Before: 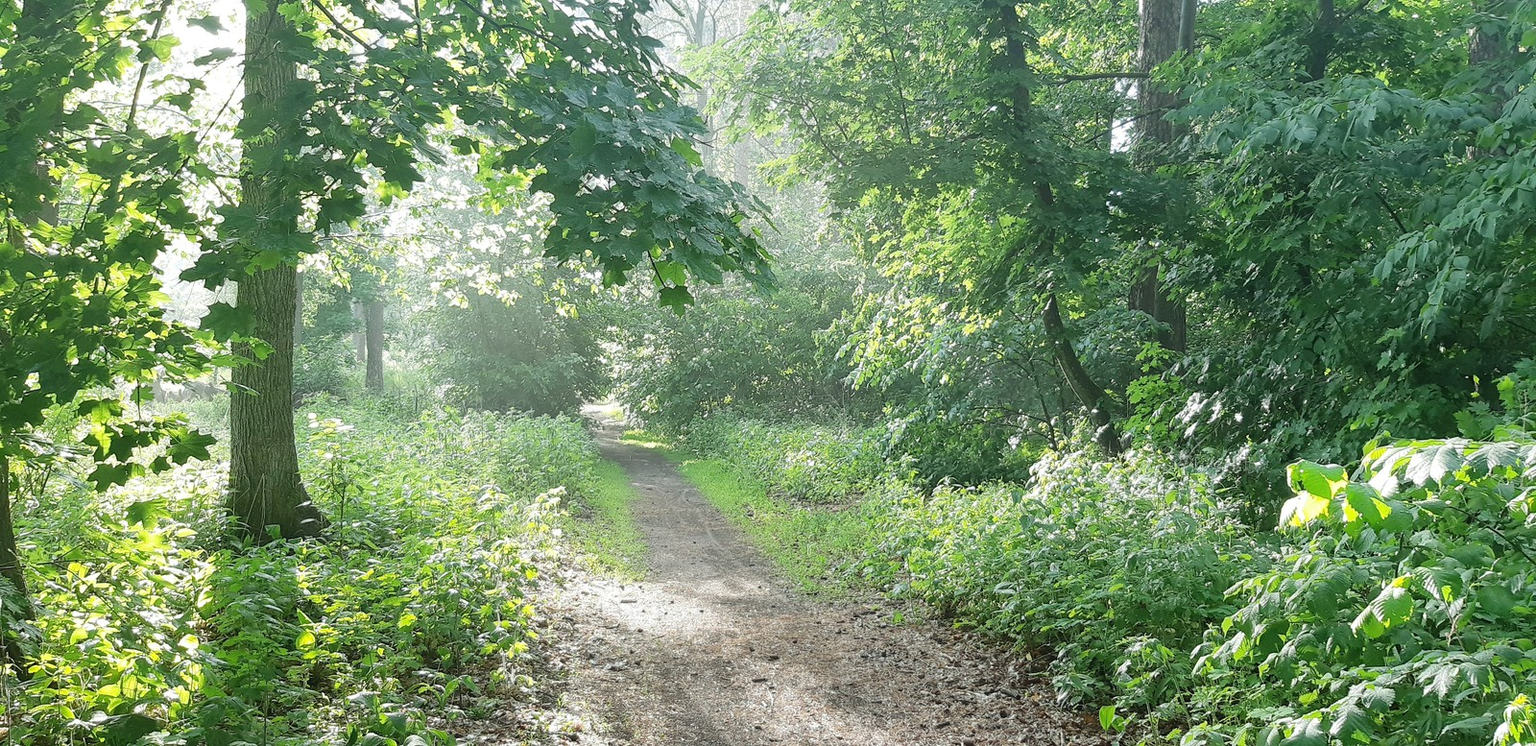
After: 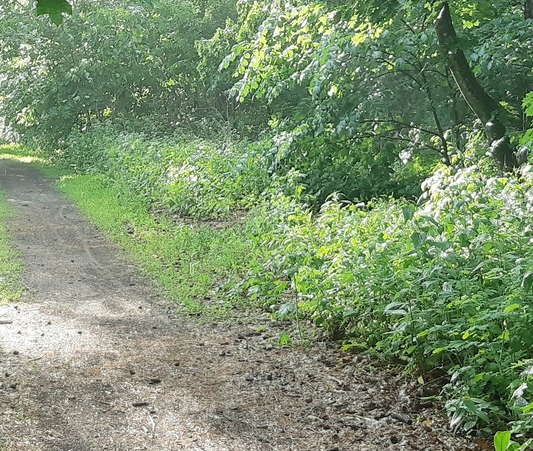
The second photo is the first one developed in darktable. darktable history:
crop: left 40.694%, top 39.227%, right 25.992%, bottom 2.678%
